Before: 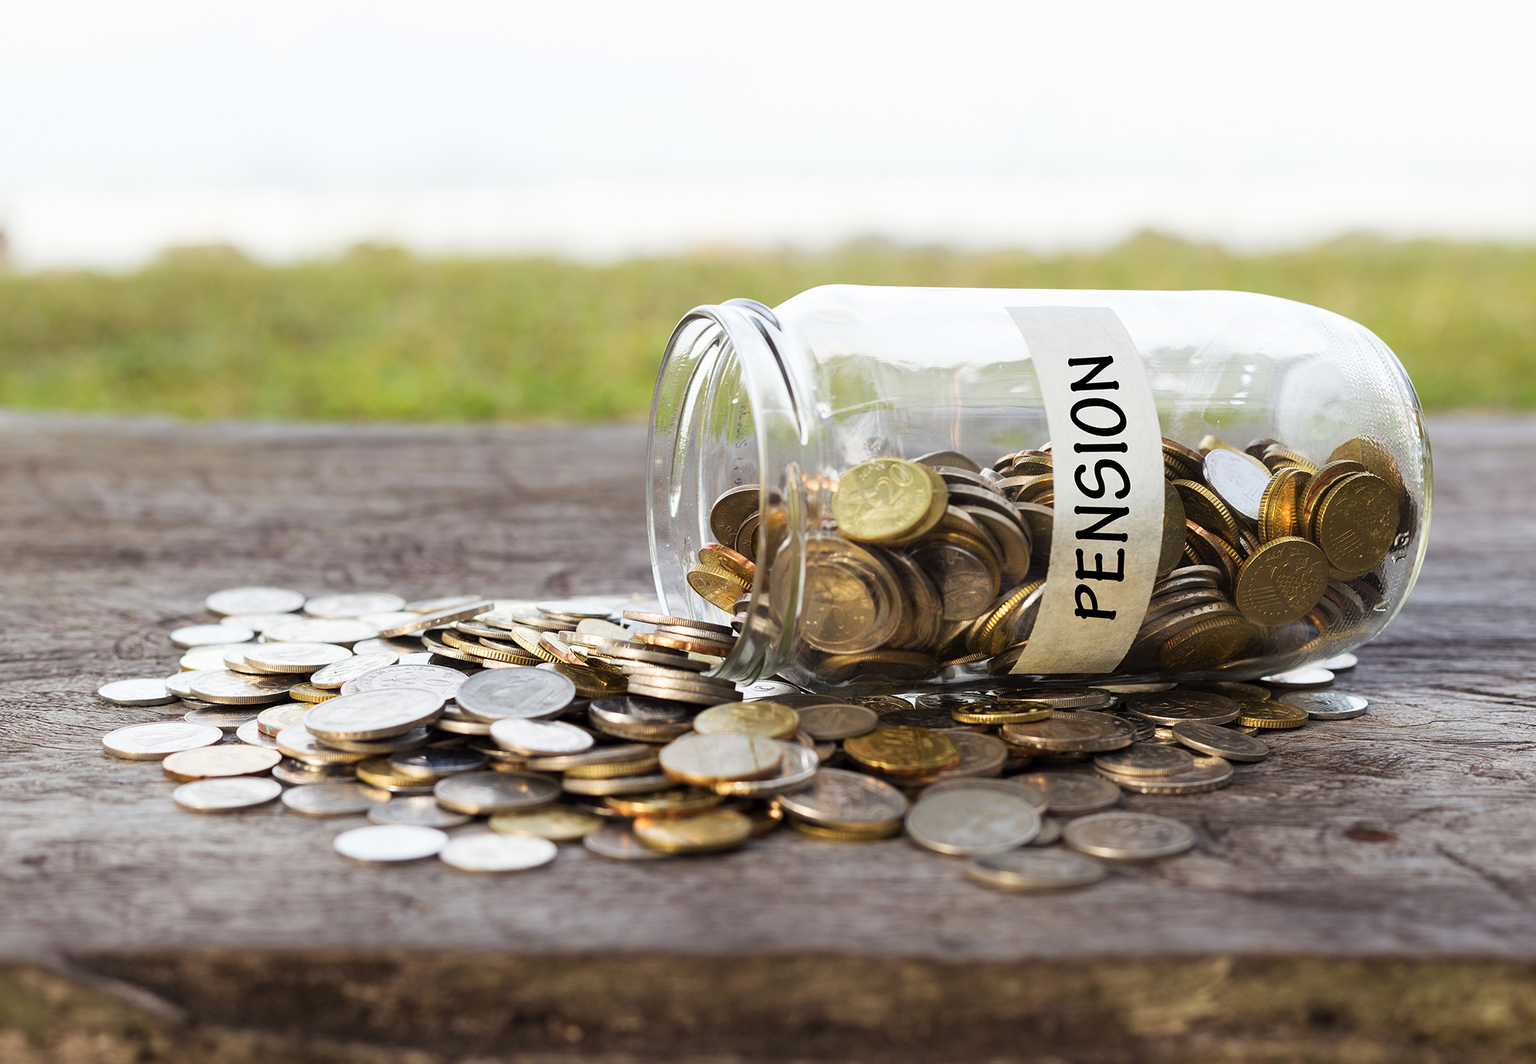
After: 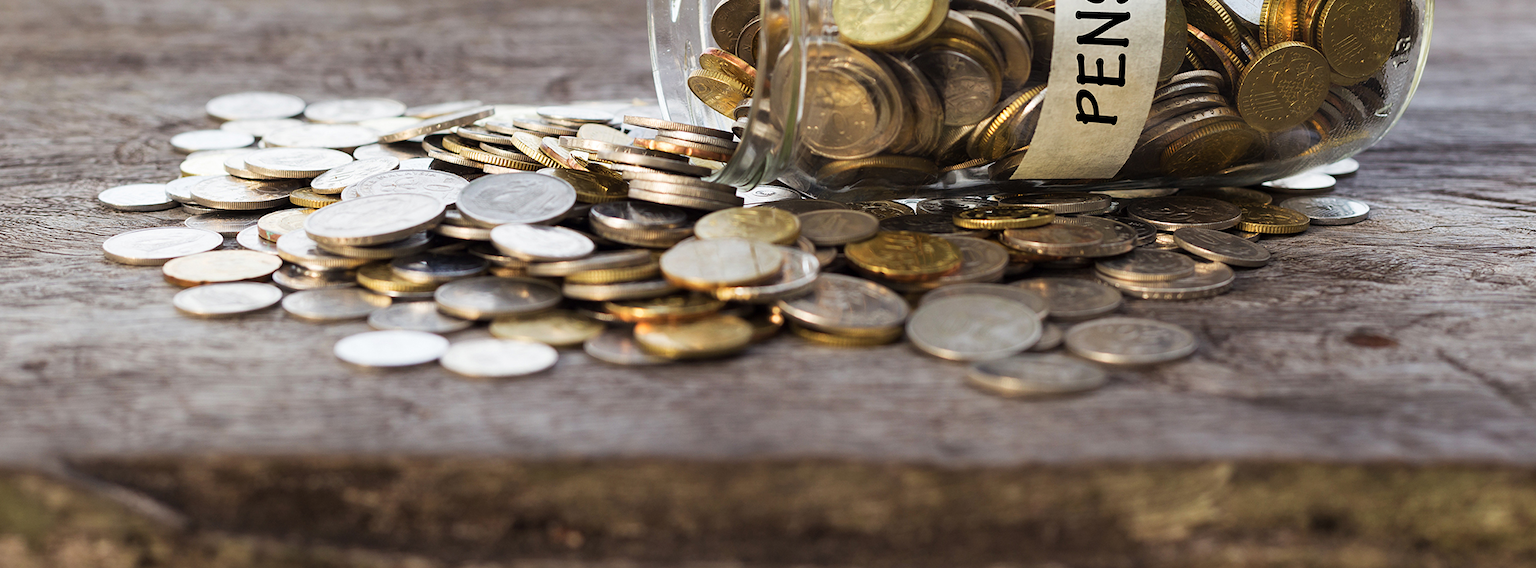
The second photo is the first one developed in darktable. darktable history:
crop and rotate: top 46.546%, right 0.059%
